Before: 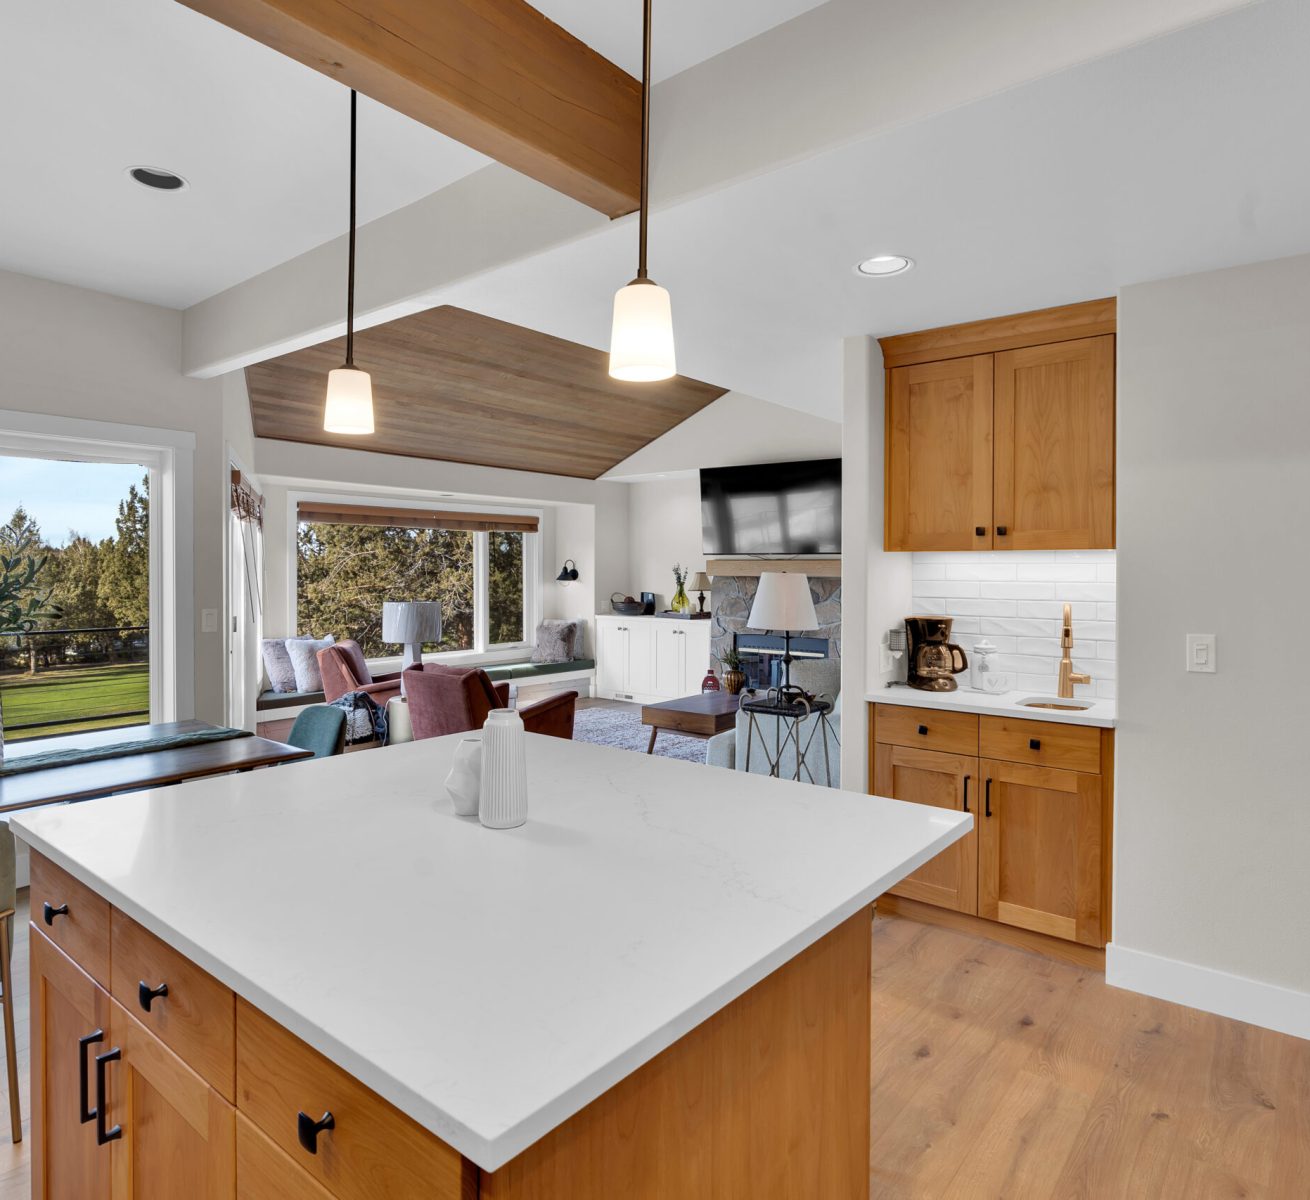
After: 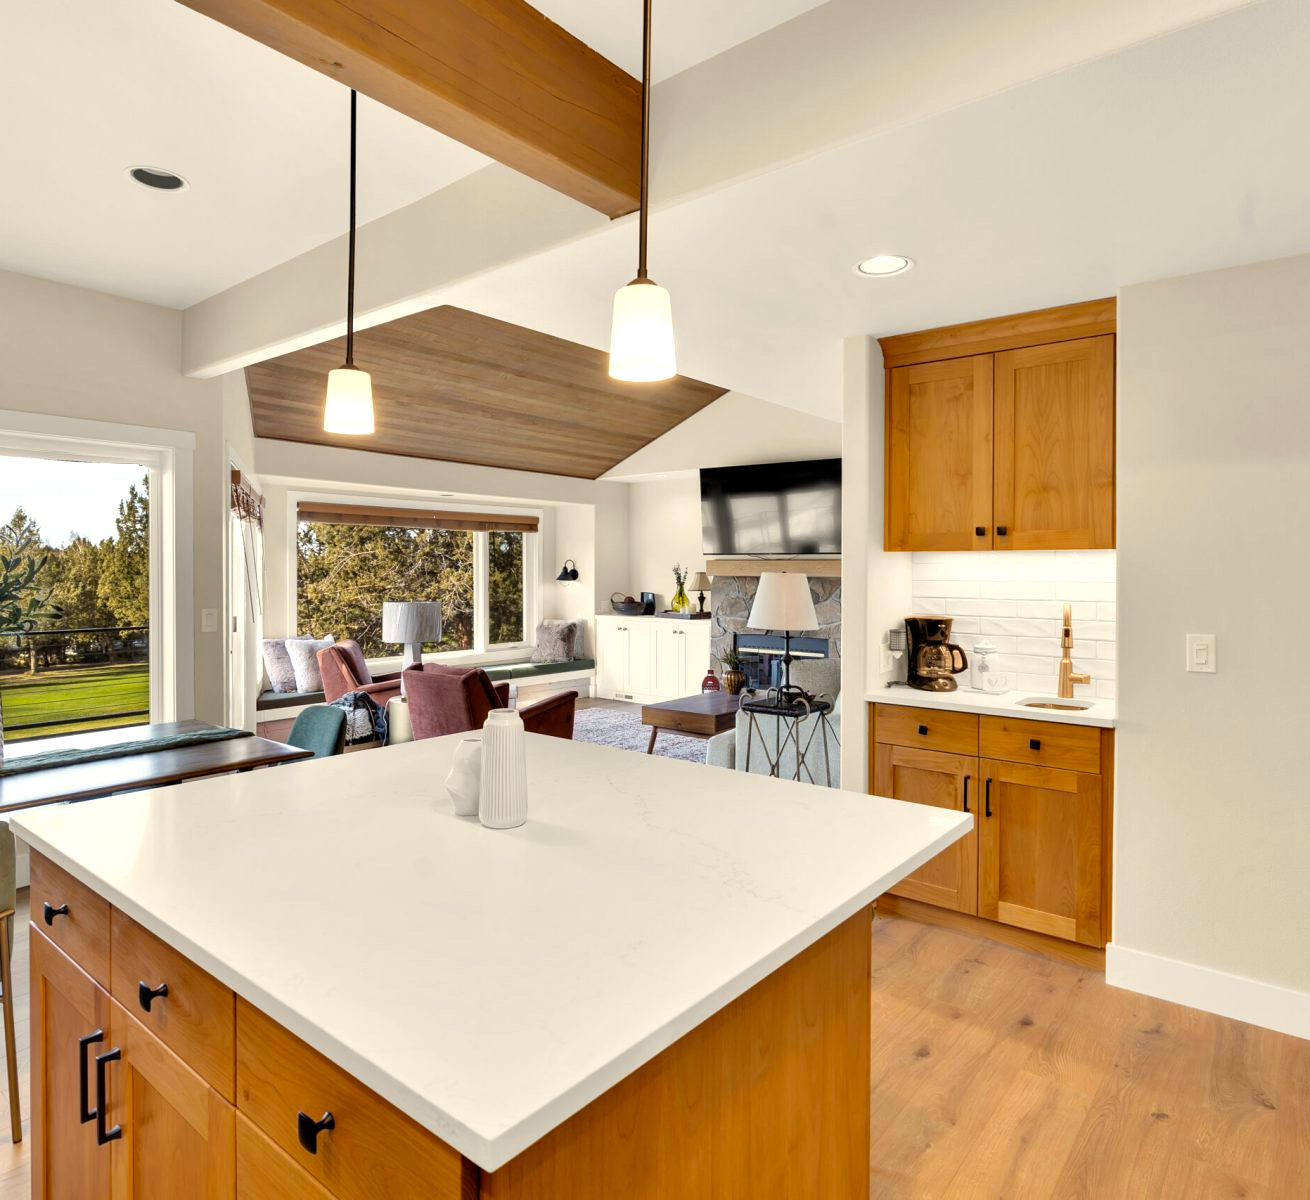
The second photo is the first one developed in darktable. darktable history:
tone equalizer: -8 EV -0.418 EV, -7 EV -0.382 EV, -6 EV -0.324 EV, -5 EV -0.249 EV, -3 EV 0.251 EV, -2 EV 0.304 EV, -1 EV 0.397 EV, +0 EV 0.411 EV
color calibration: output colorfulness [0, 0.315, 0, 0], x 0.328, y 0.345, temperature 5666.67 K
